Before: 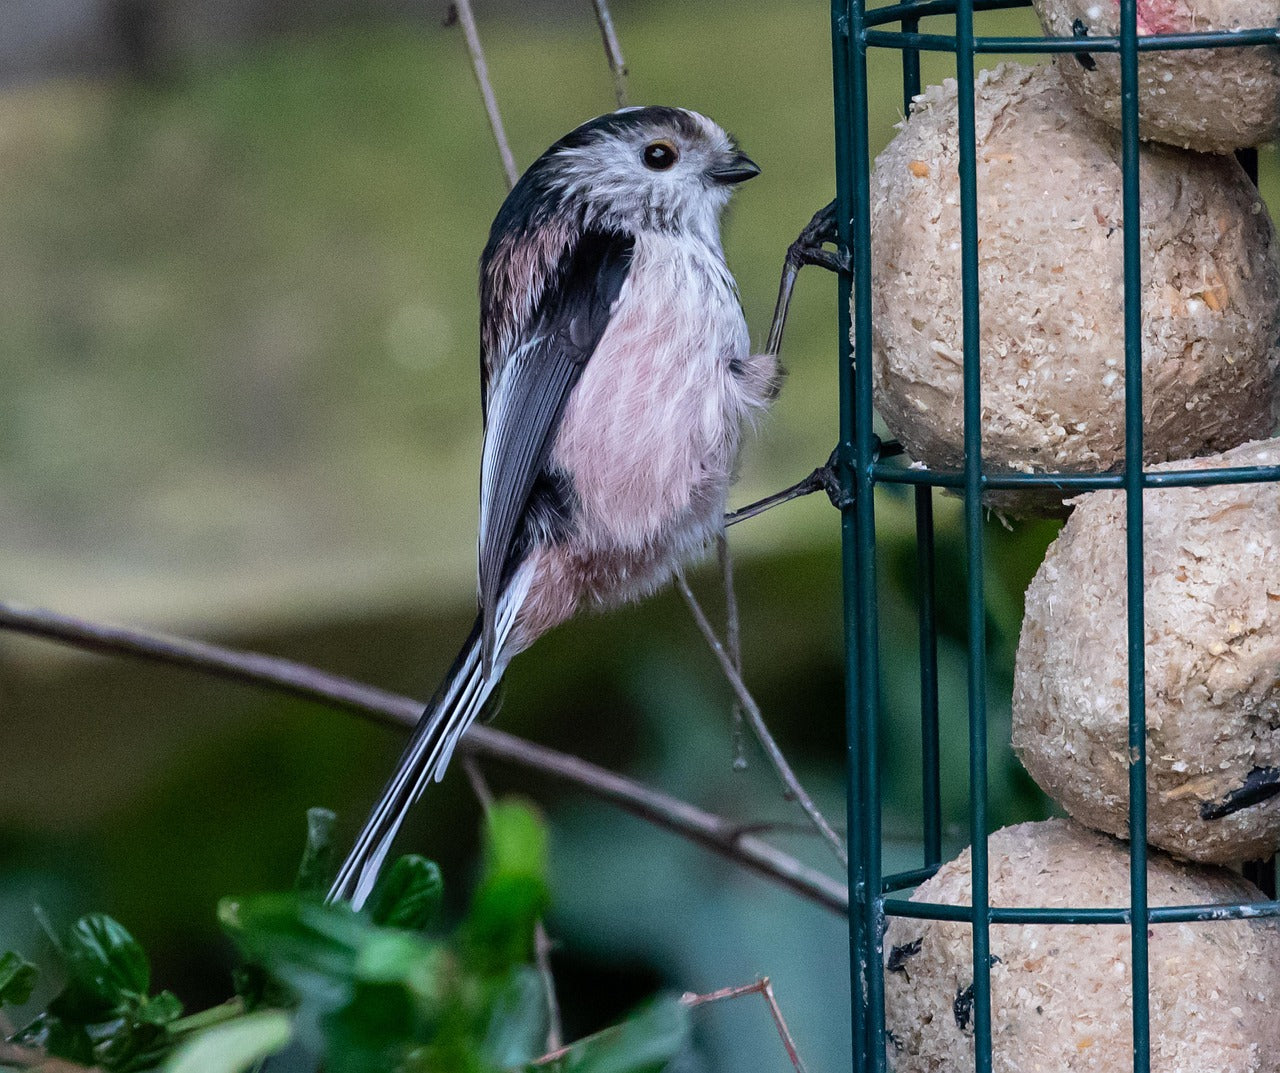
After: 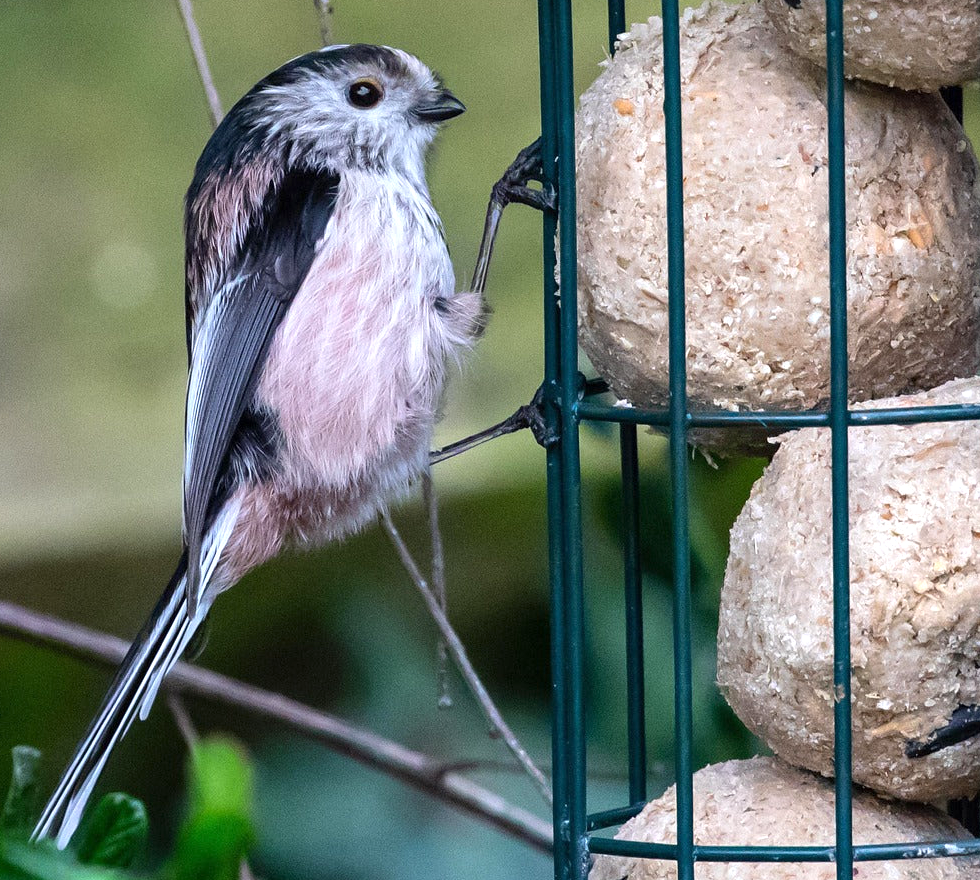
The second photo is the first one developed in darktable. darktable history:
exposure: exposure 0.496 EV, compensate highlight preservation false
crop: left 23.095%, top 5.827%, bottom 11.854%
